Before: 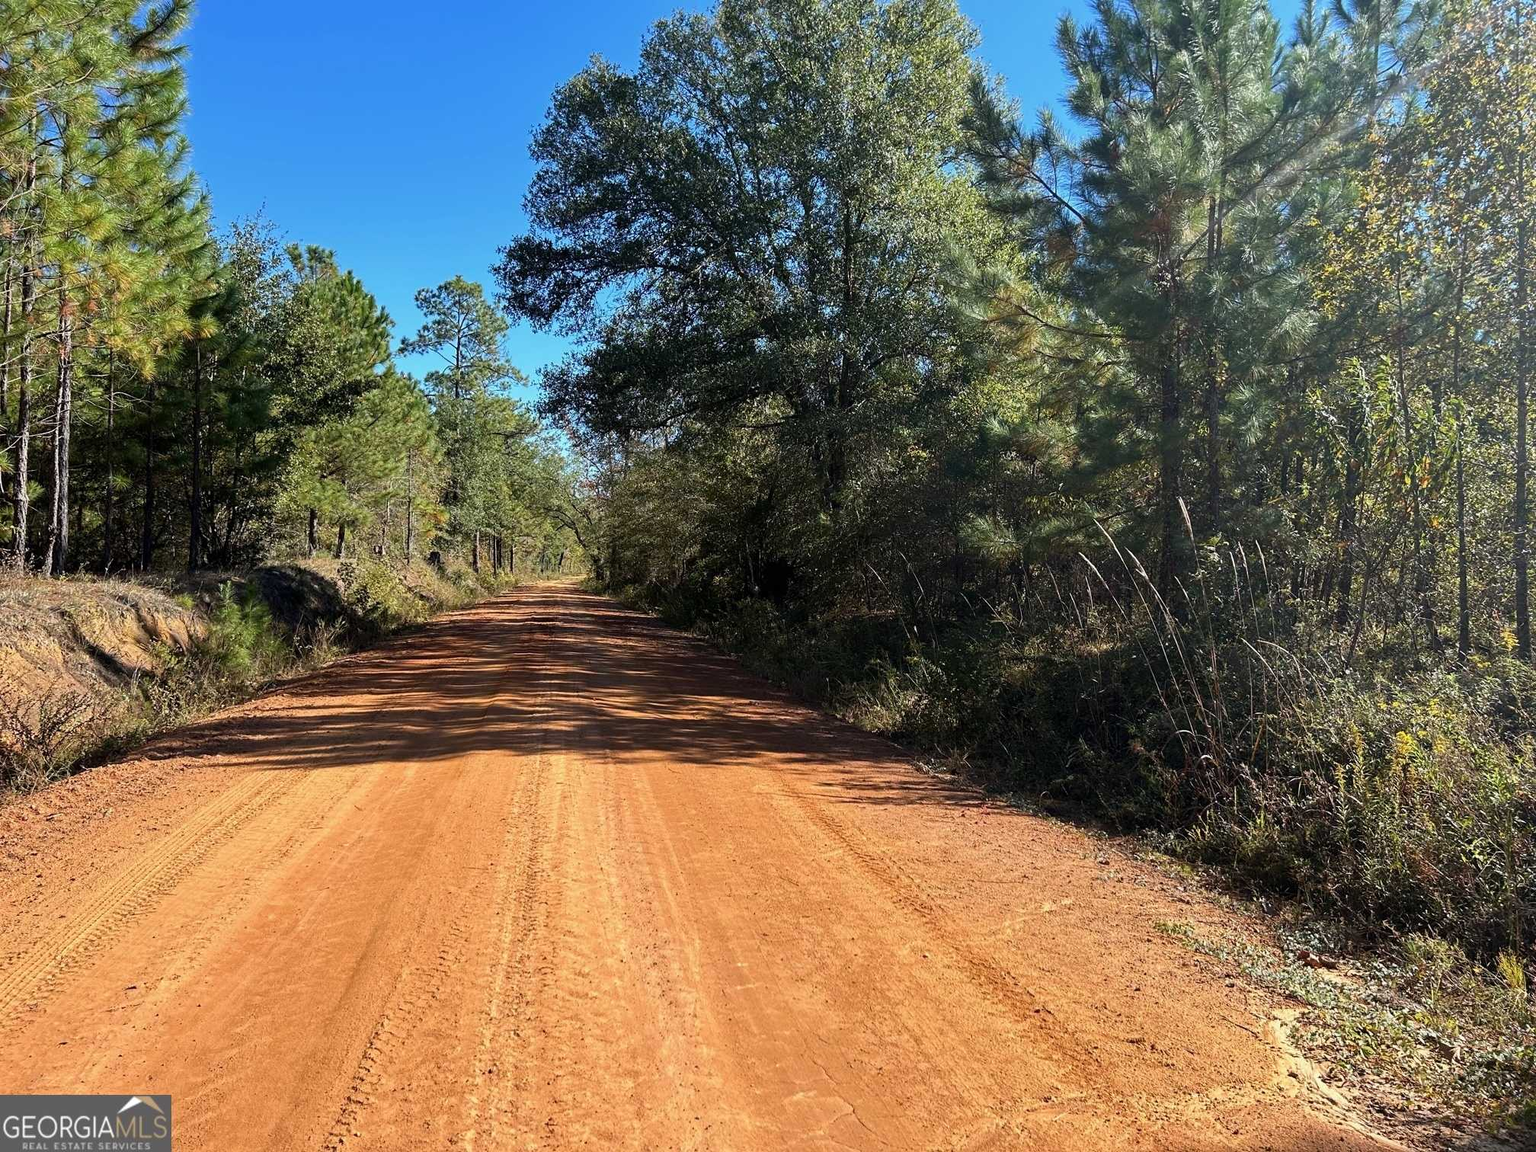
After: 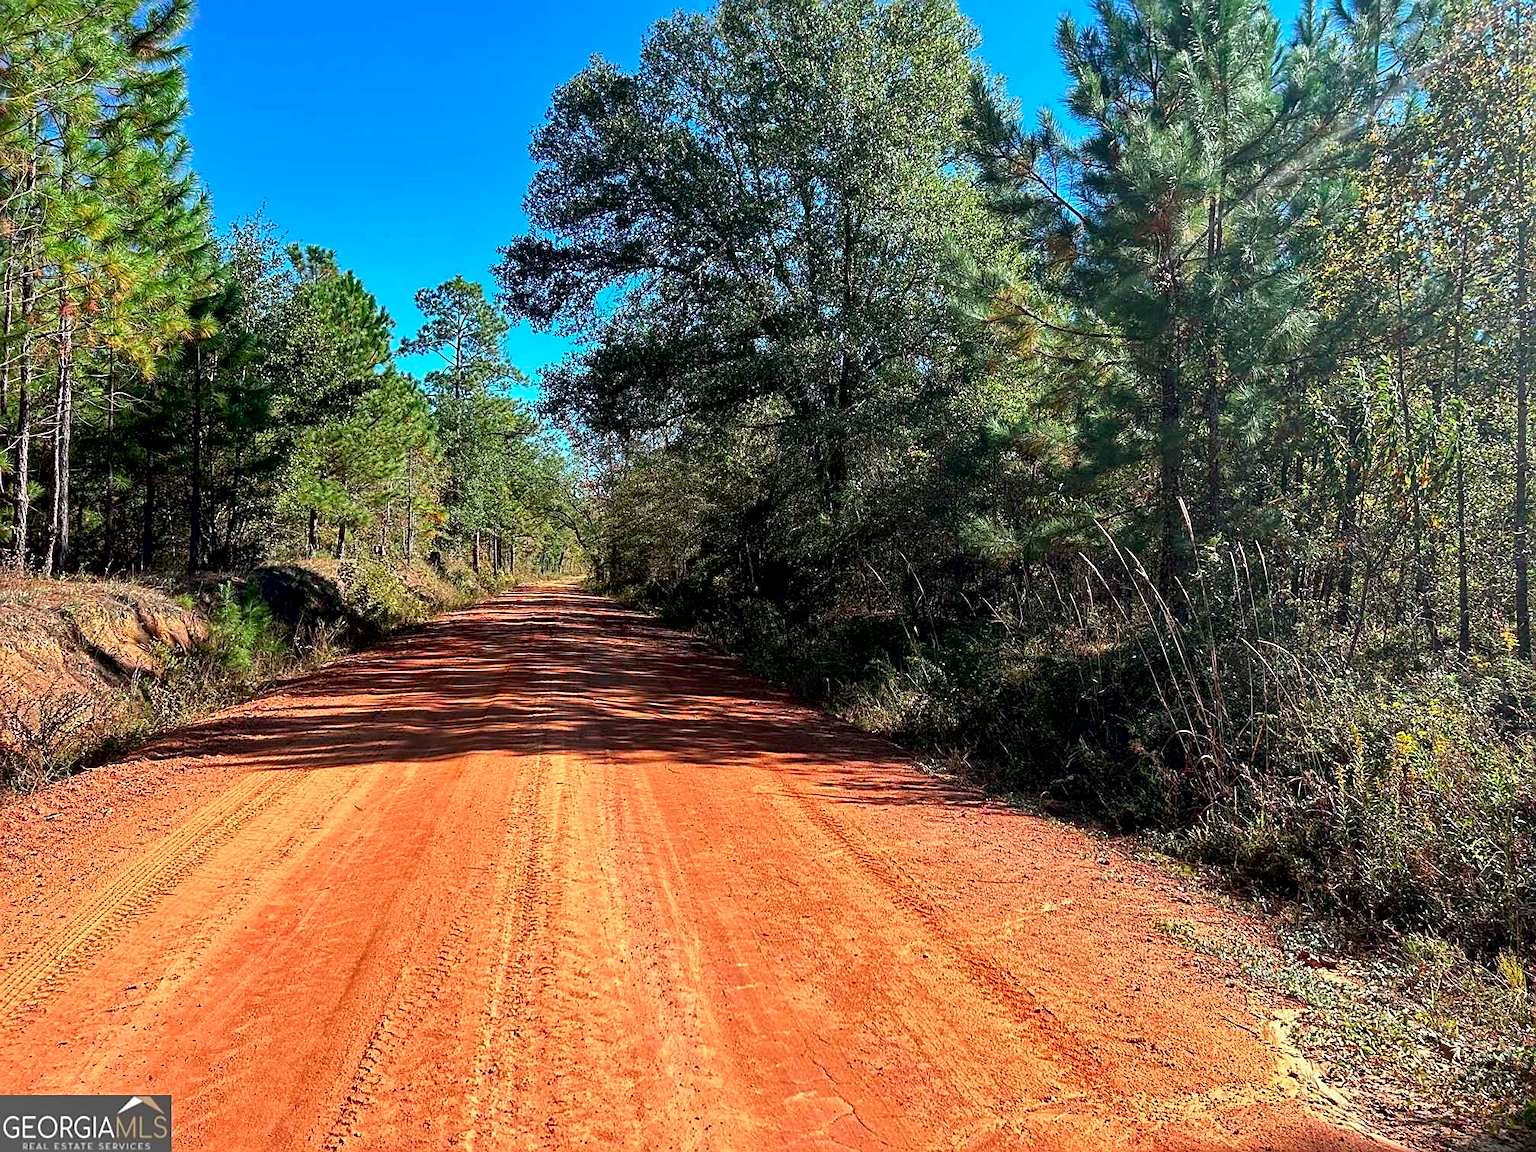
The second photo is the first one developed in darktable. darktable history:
local contrast: mode bilateral grid, contrast 20, coarseness 50, detail 148%, midtone range 0.2
color contrast: green-magenta contrast 1.73, blue-yellow contrast 1.15
white balance: emerald 1
sharpen: on, module defaults
